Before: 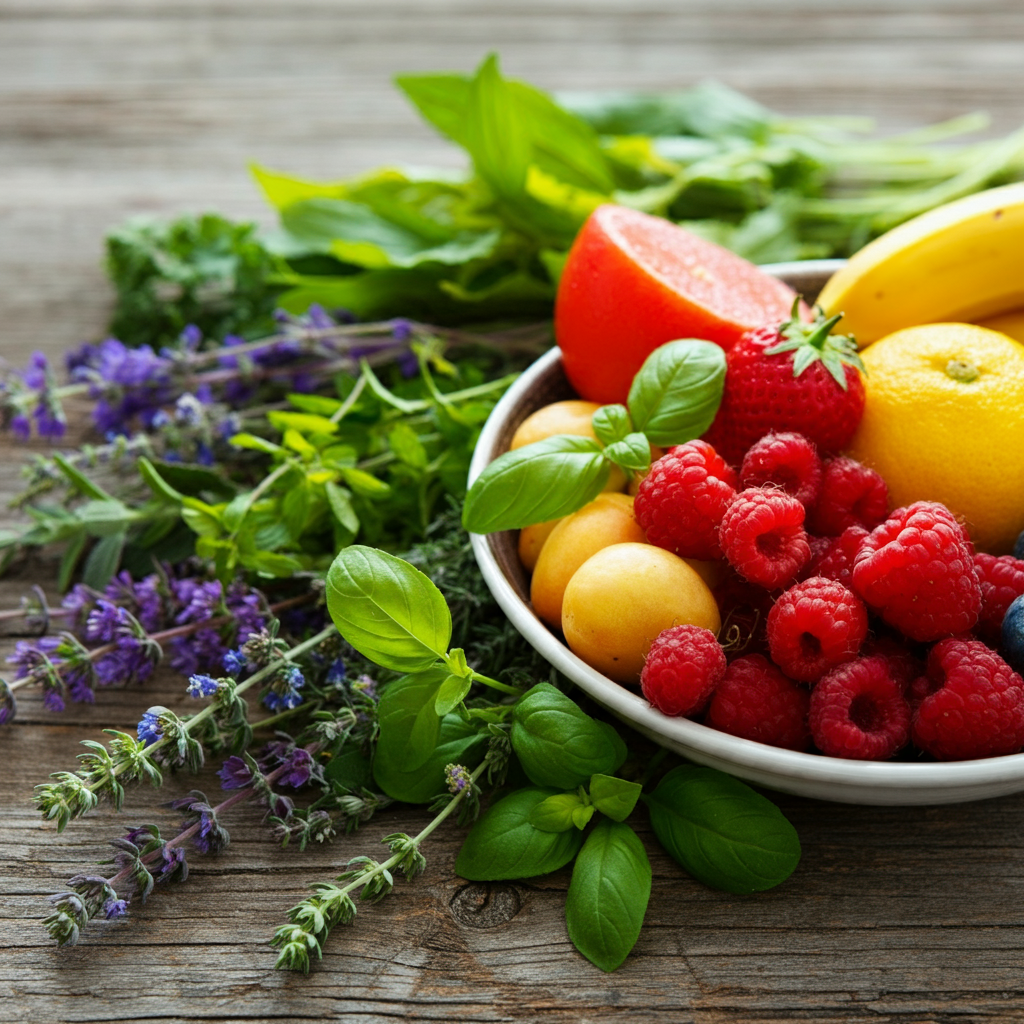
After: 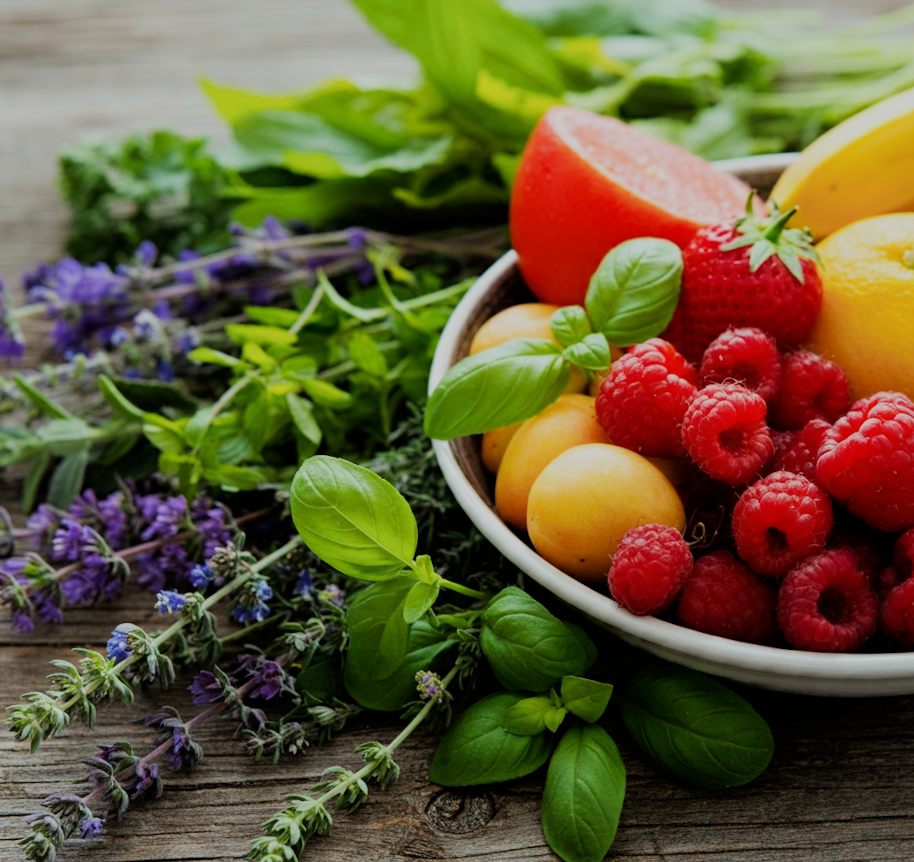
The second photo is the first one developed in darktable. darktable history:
filmic rgb: black relative exposure -6.98 EV, white relative exposure 5.63 EV, hardness 2.86
rotate and perspective: rotation -2°, crop left 0.022, crop right 0.978, crop top 0.049, crop bottom 0.951
crop: left 3.305%, top 6.436%, right 6.389%, bottom 3.258%
tone equalizer: -8 EV 0.06 EV, smoothing diameter 25%, edges refinement/feathering 10, preserve details guided filter
